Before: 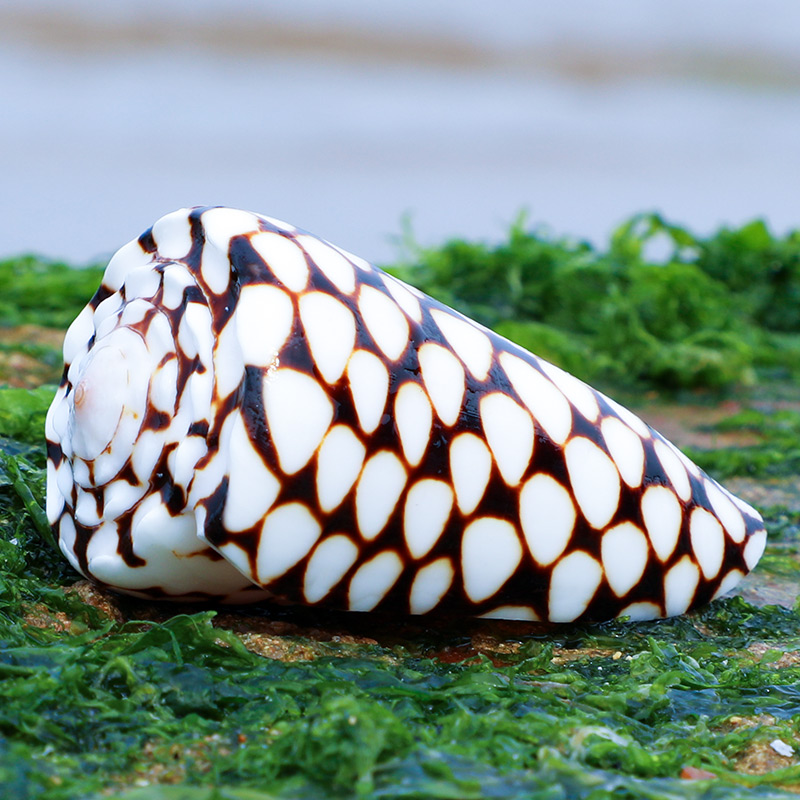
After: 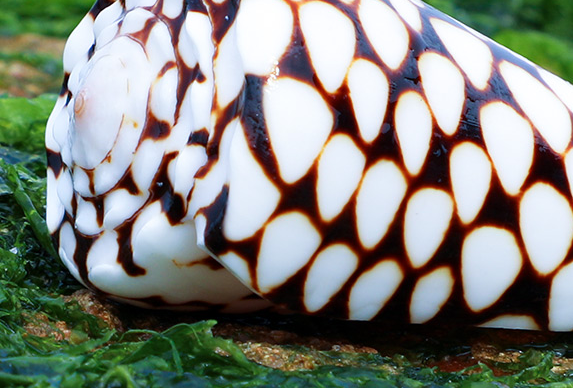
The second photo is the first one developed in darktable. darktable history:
crop: top 36.48%, right 28.313%, bottom 15%
